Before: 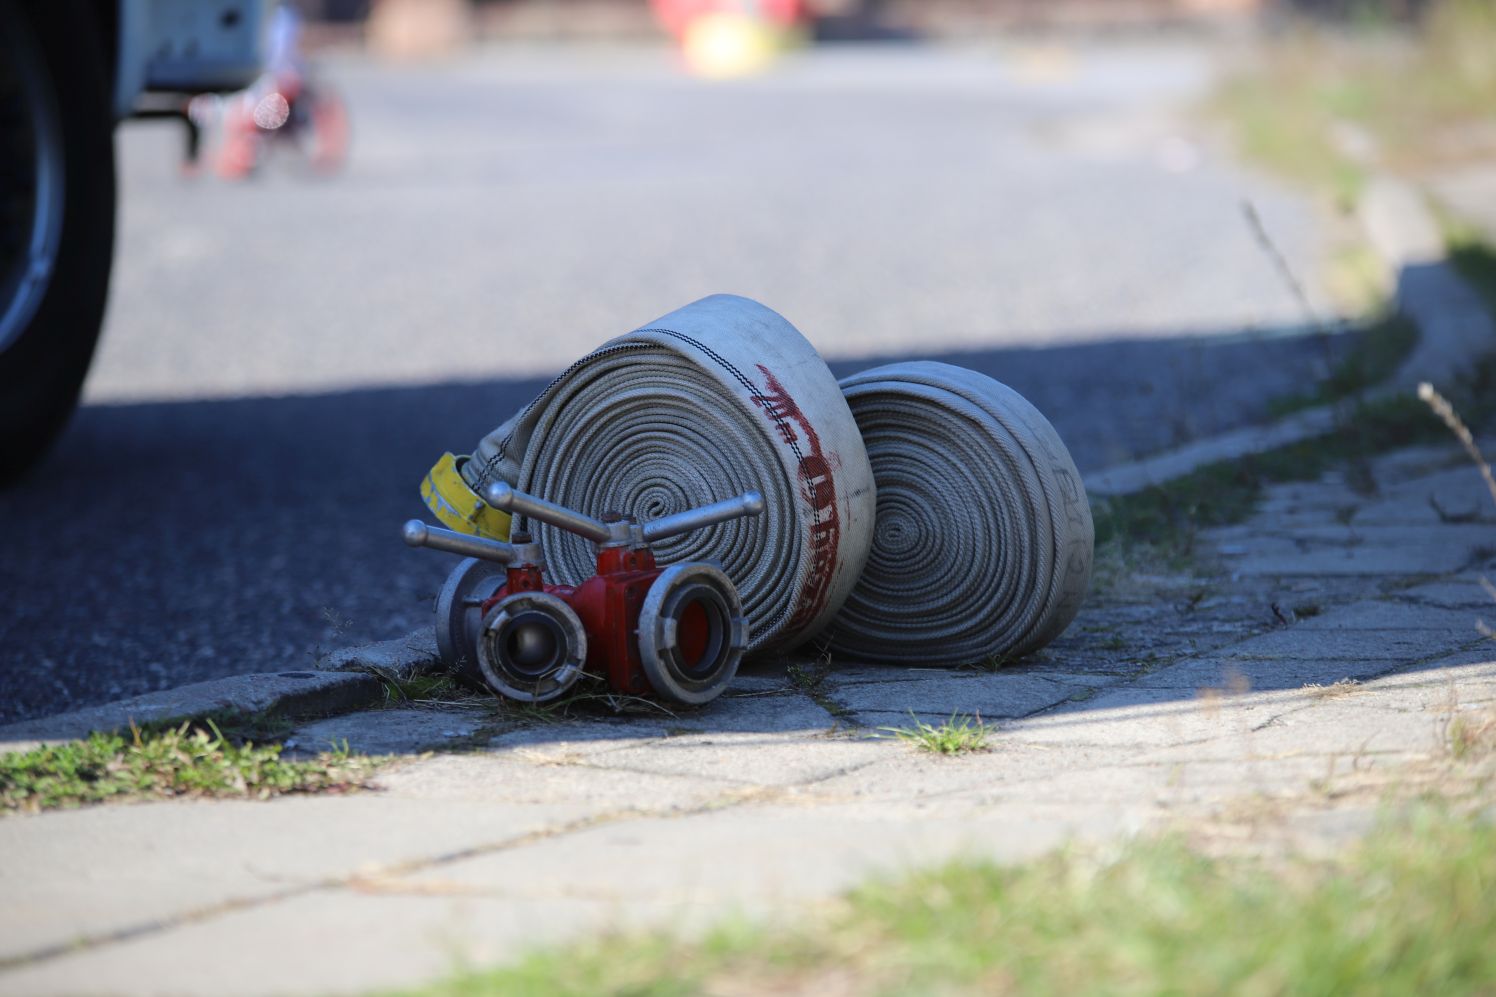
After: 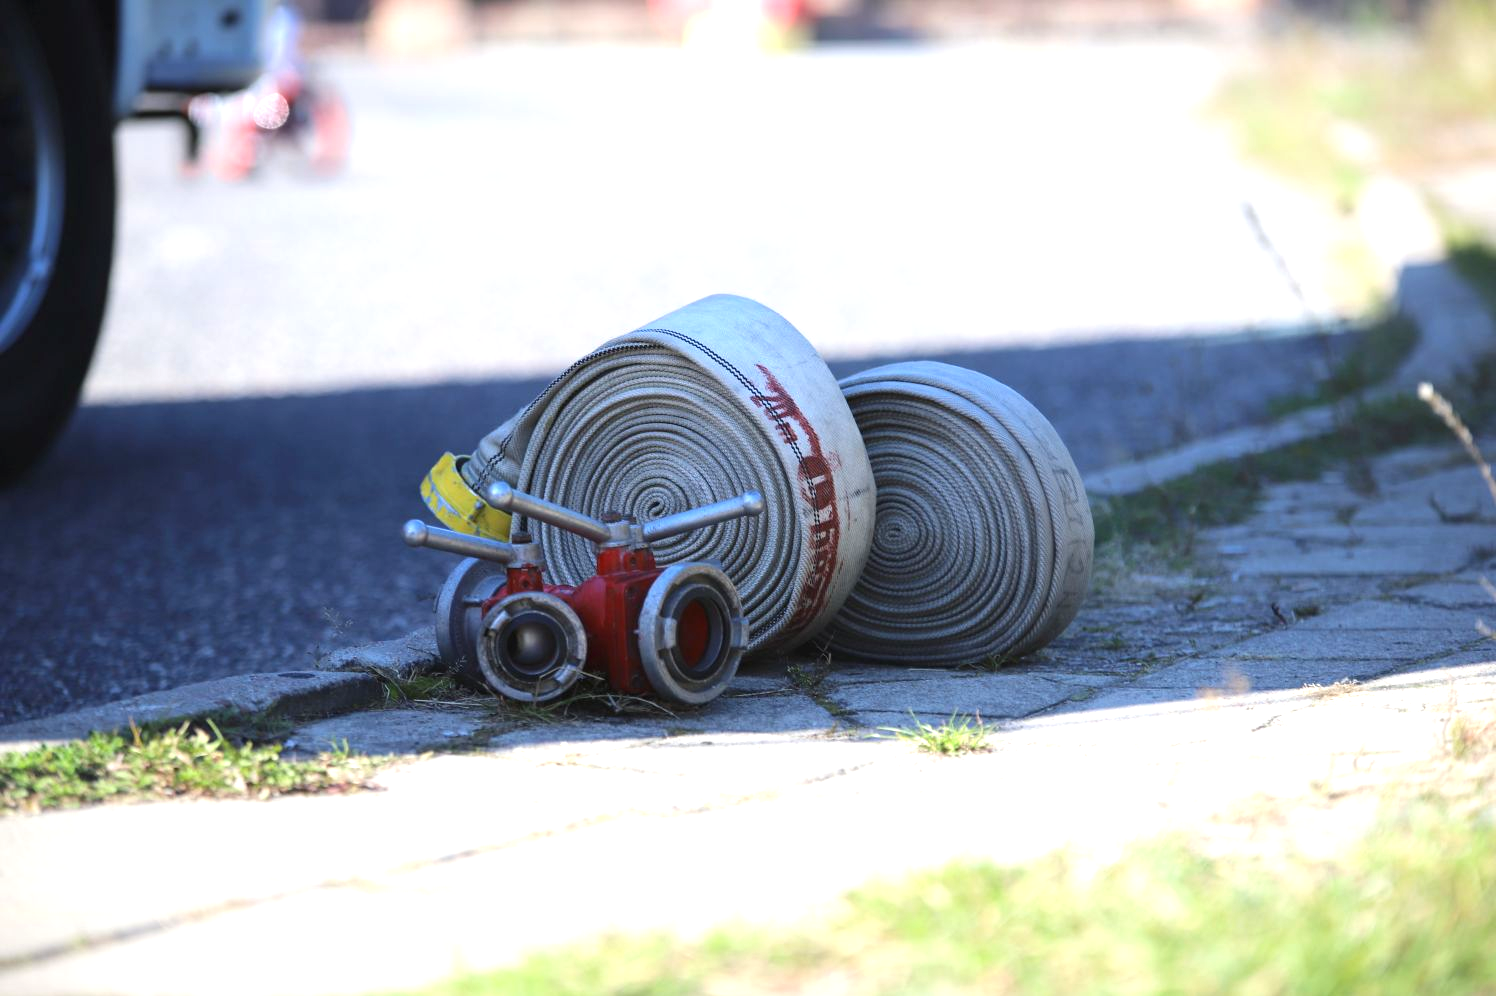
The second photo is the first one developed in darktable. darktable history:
exposure: black level correction 0, exposure 0.9 EV, compensate highlight preservation false
crop: bottom 0.071%
